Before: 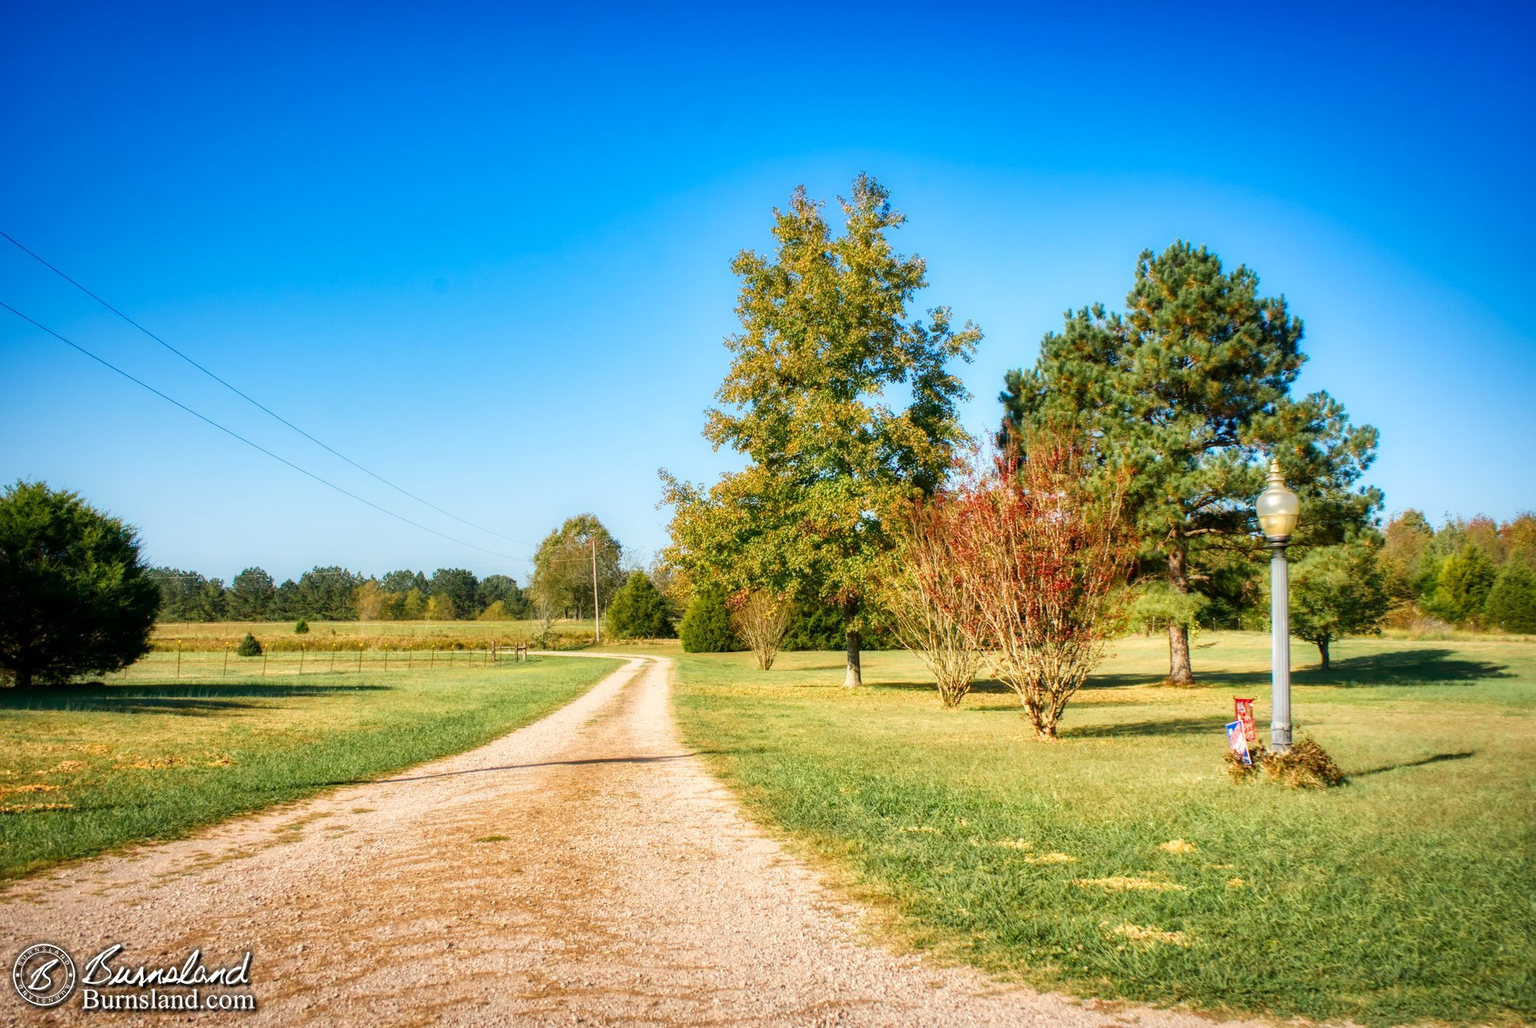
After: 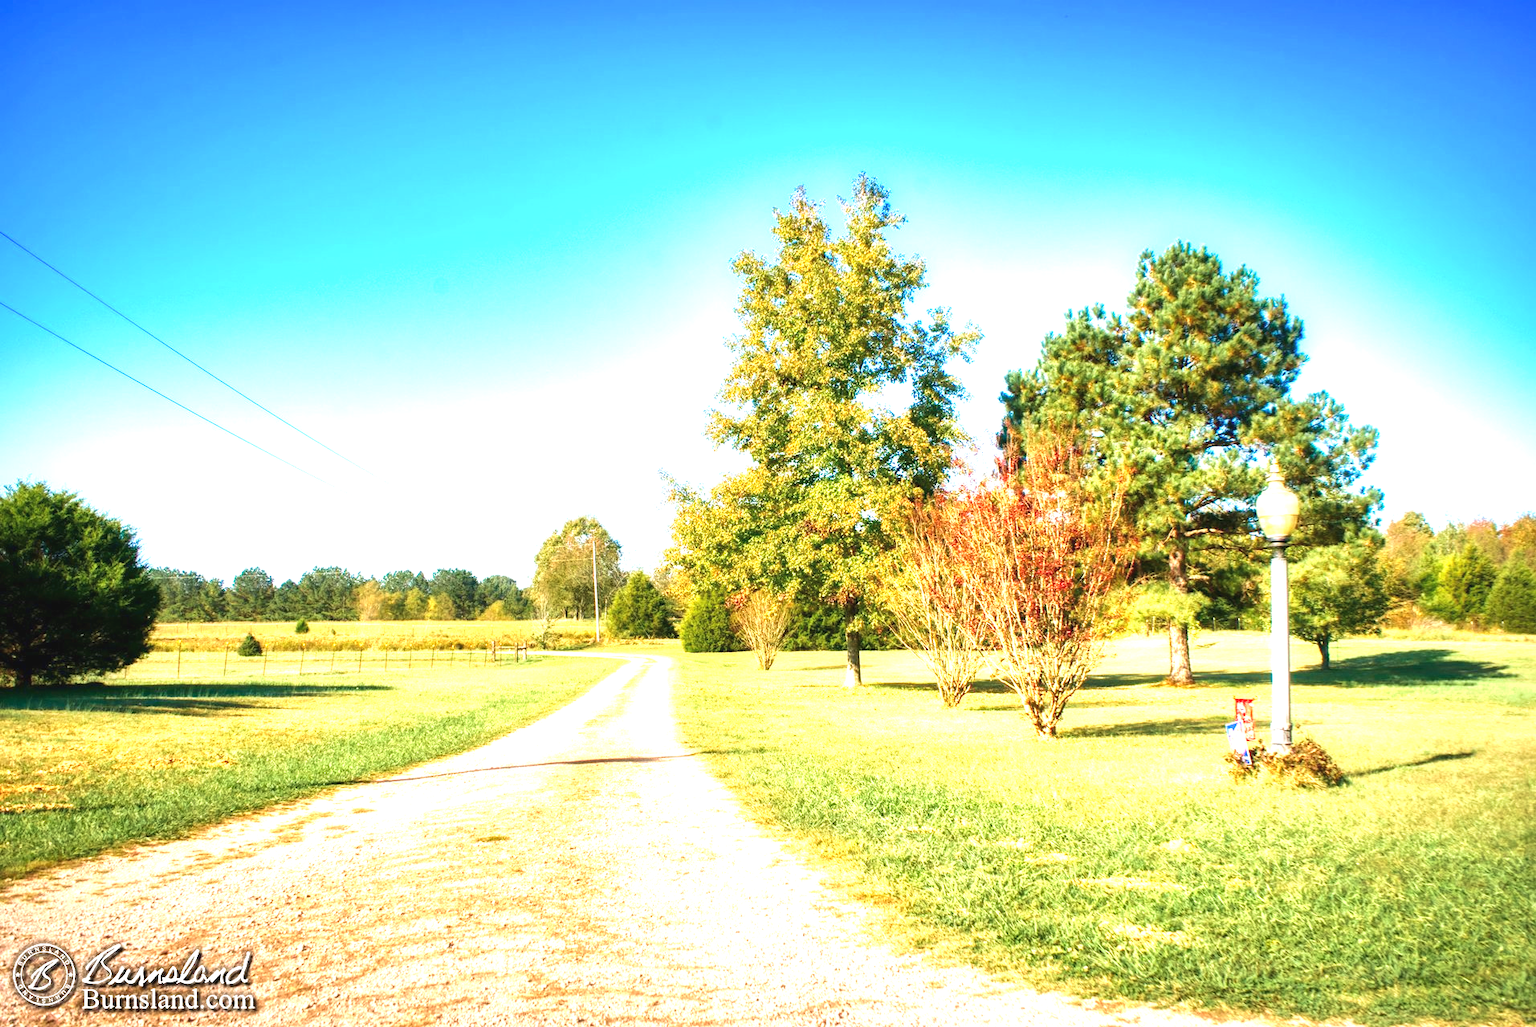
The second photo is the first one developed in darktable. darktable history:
velvia: on, module defaults
exposure: black level correction -0.002, exposure 1.35 EV, compensate highlight preservation false
